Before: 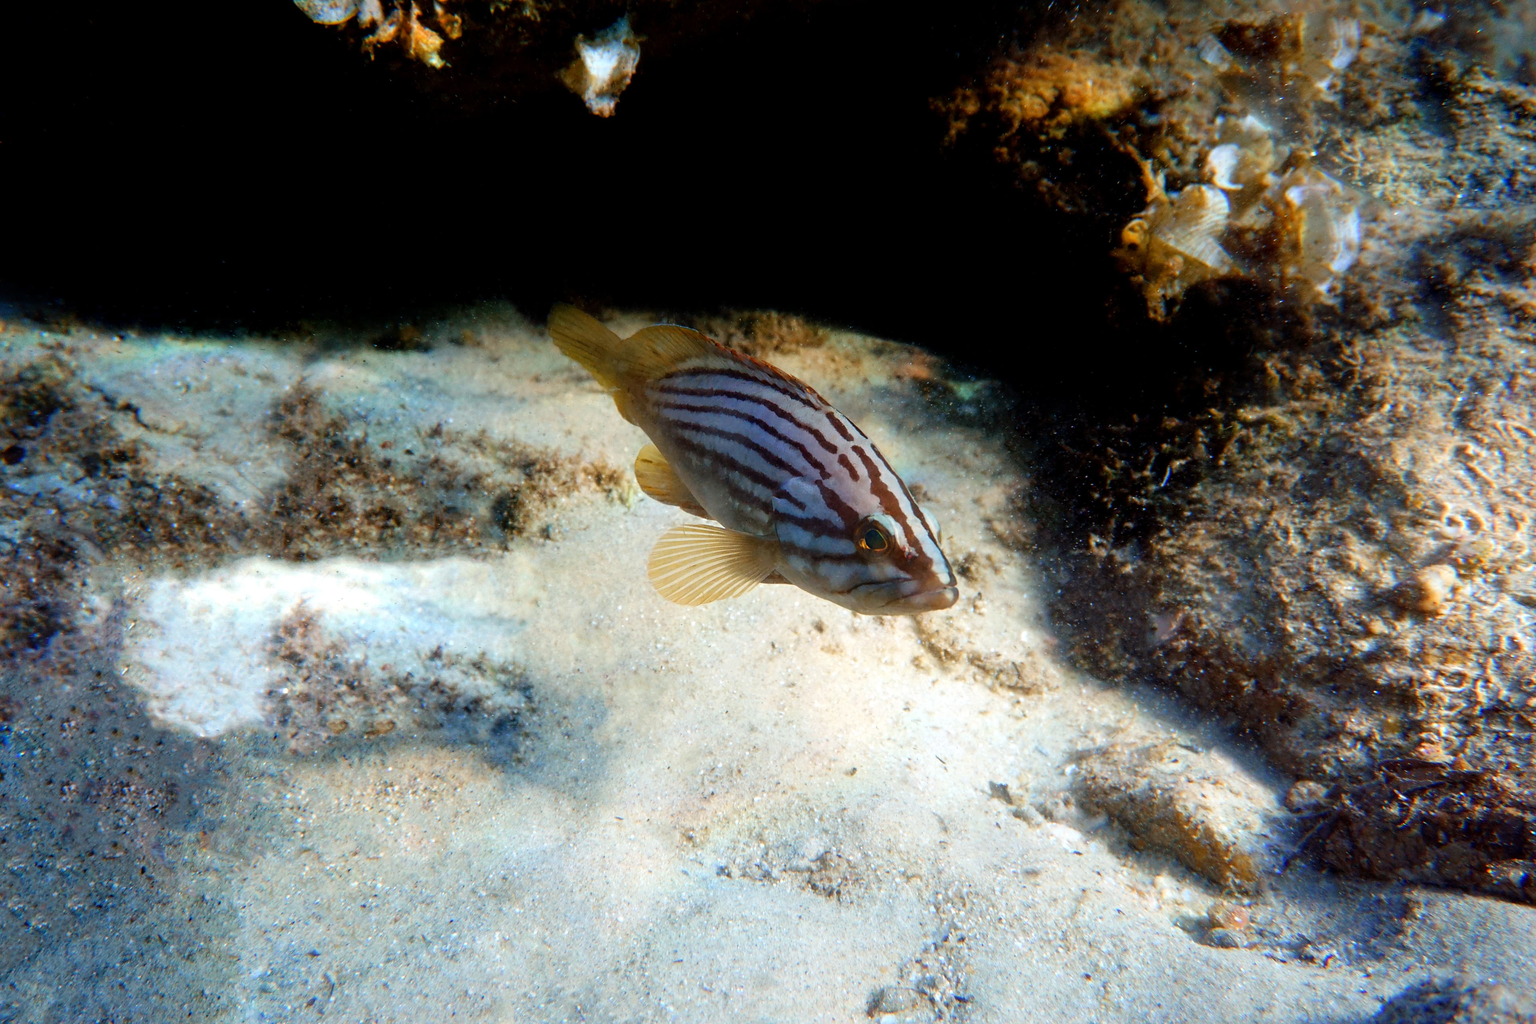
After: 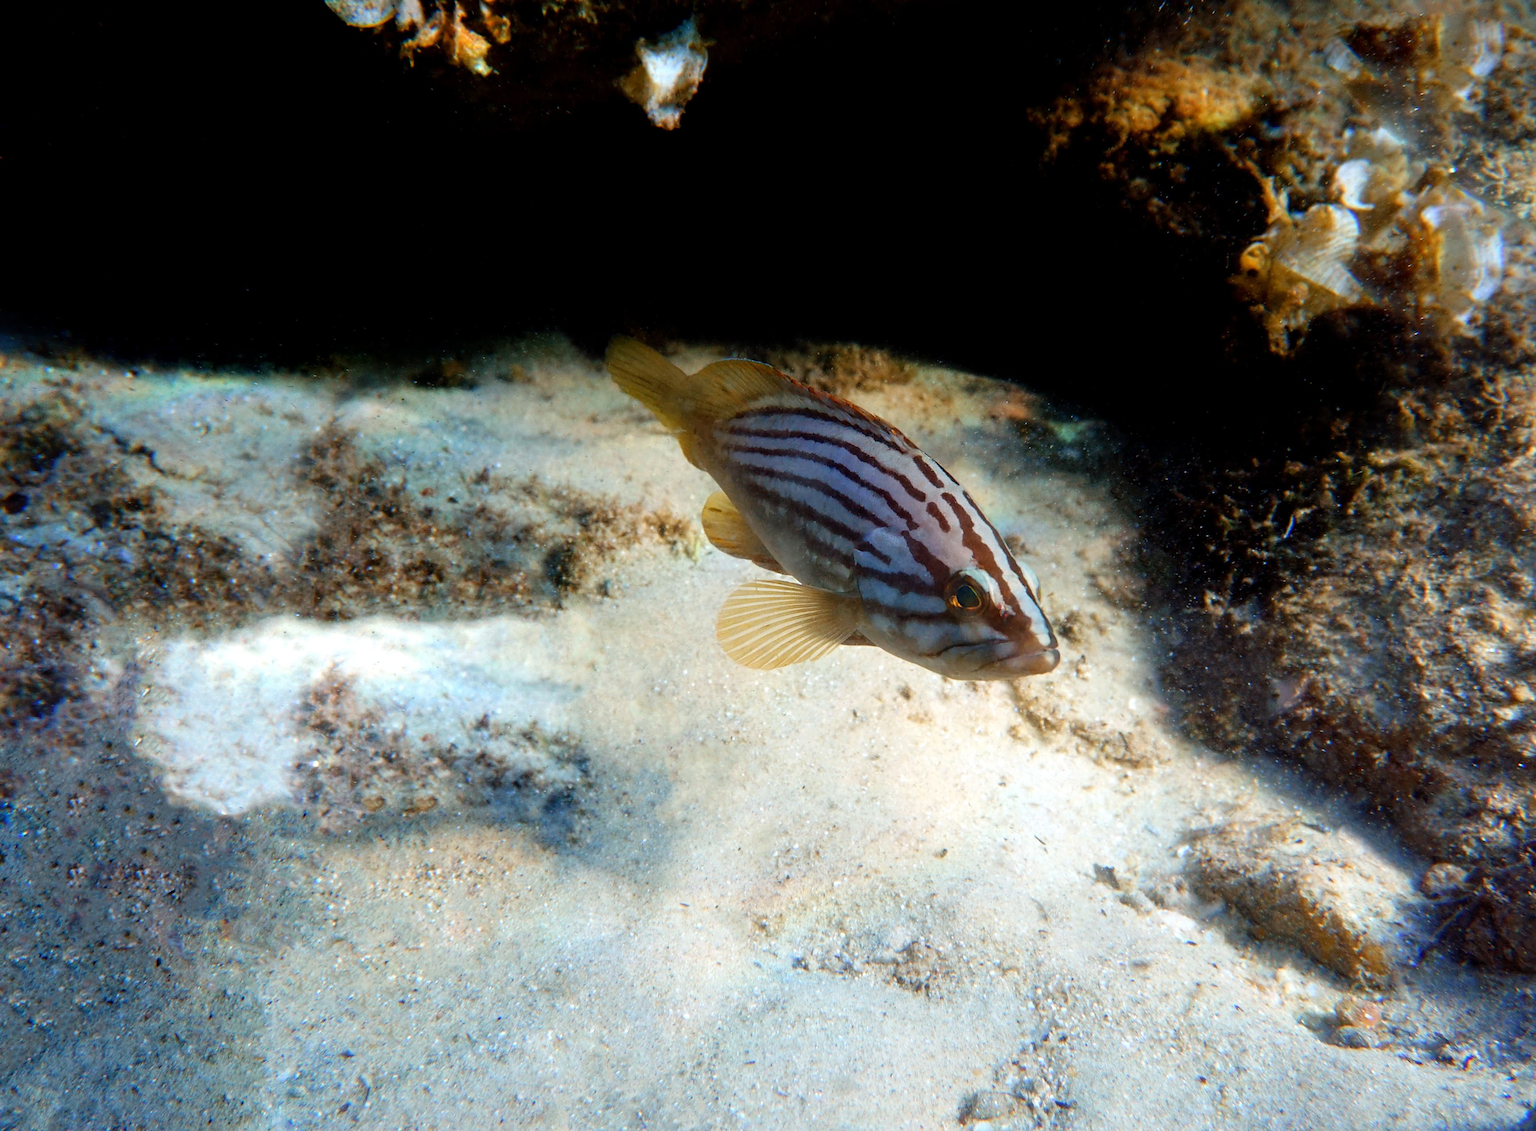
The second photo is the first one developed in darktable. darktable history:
crop: right 9.512%, bottom 0.037%
